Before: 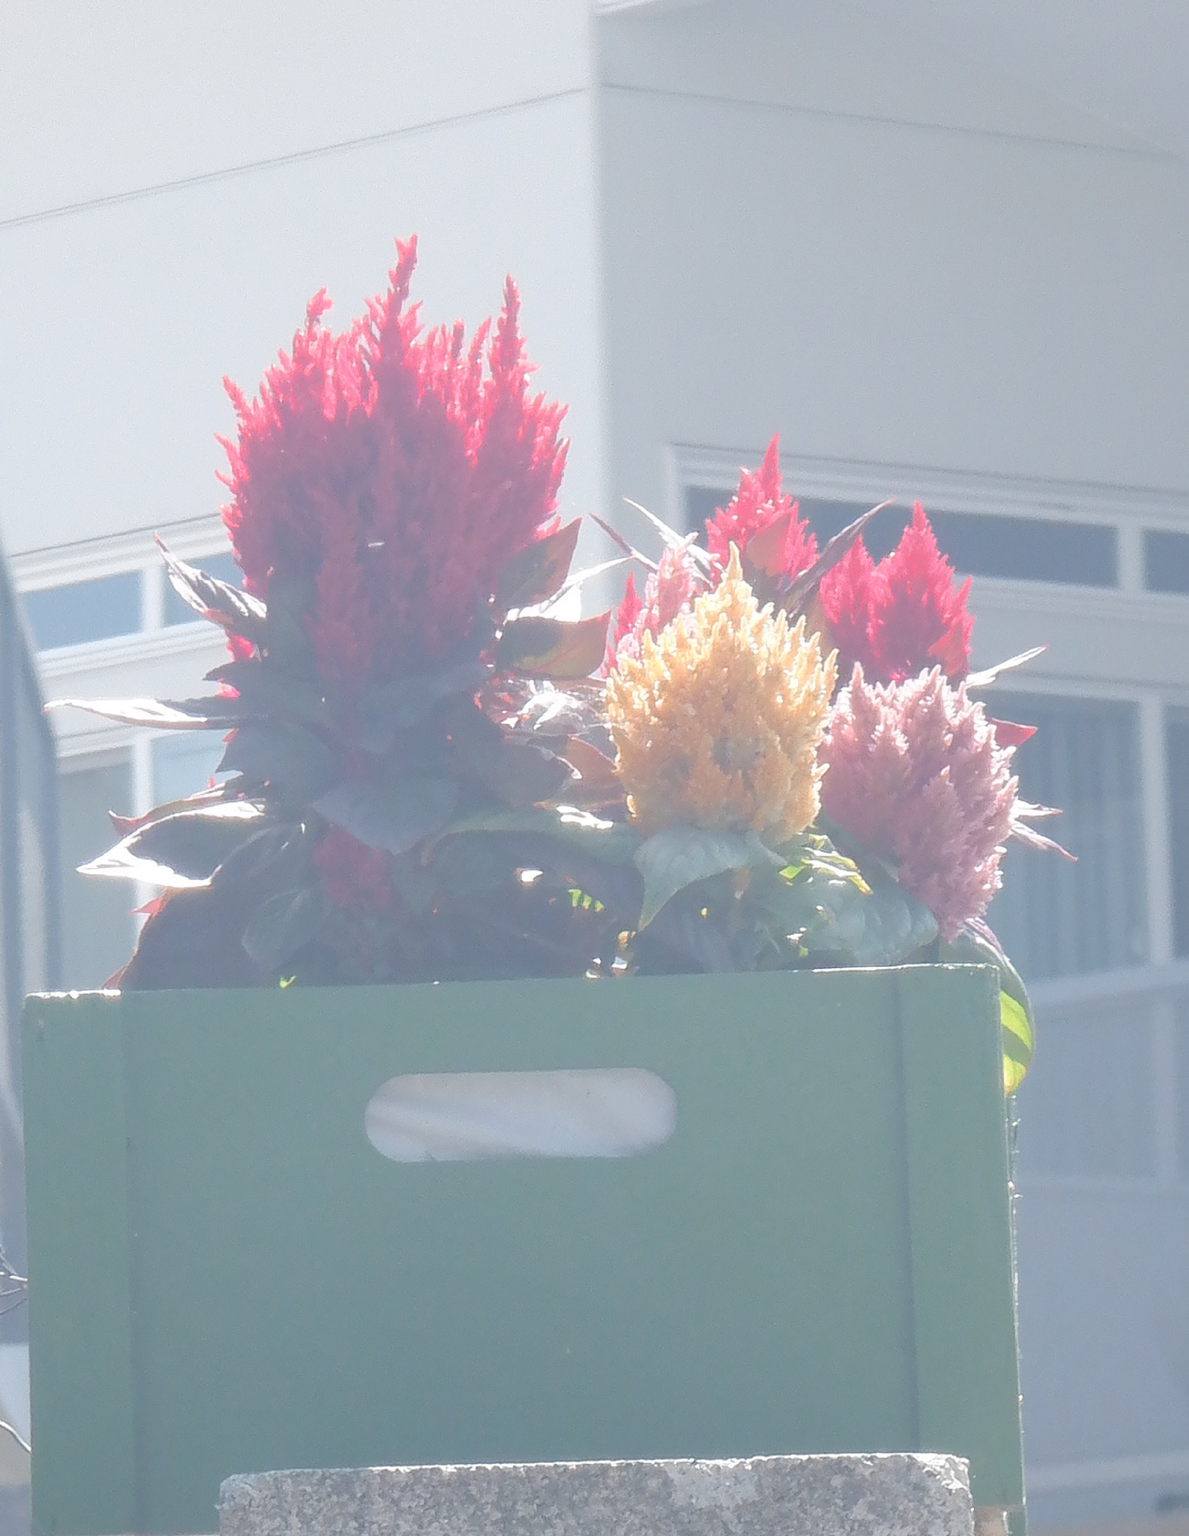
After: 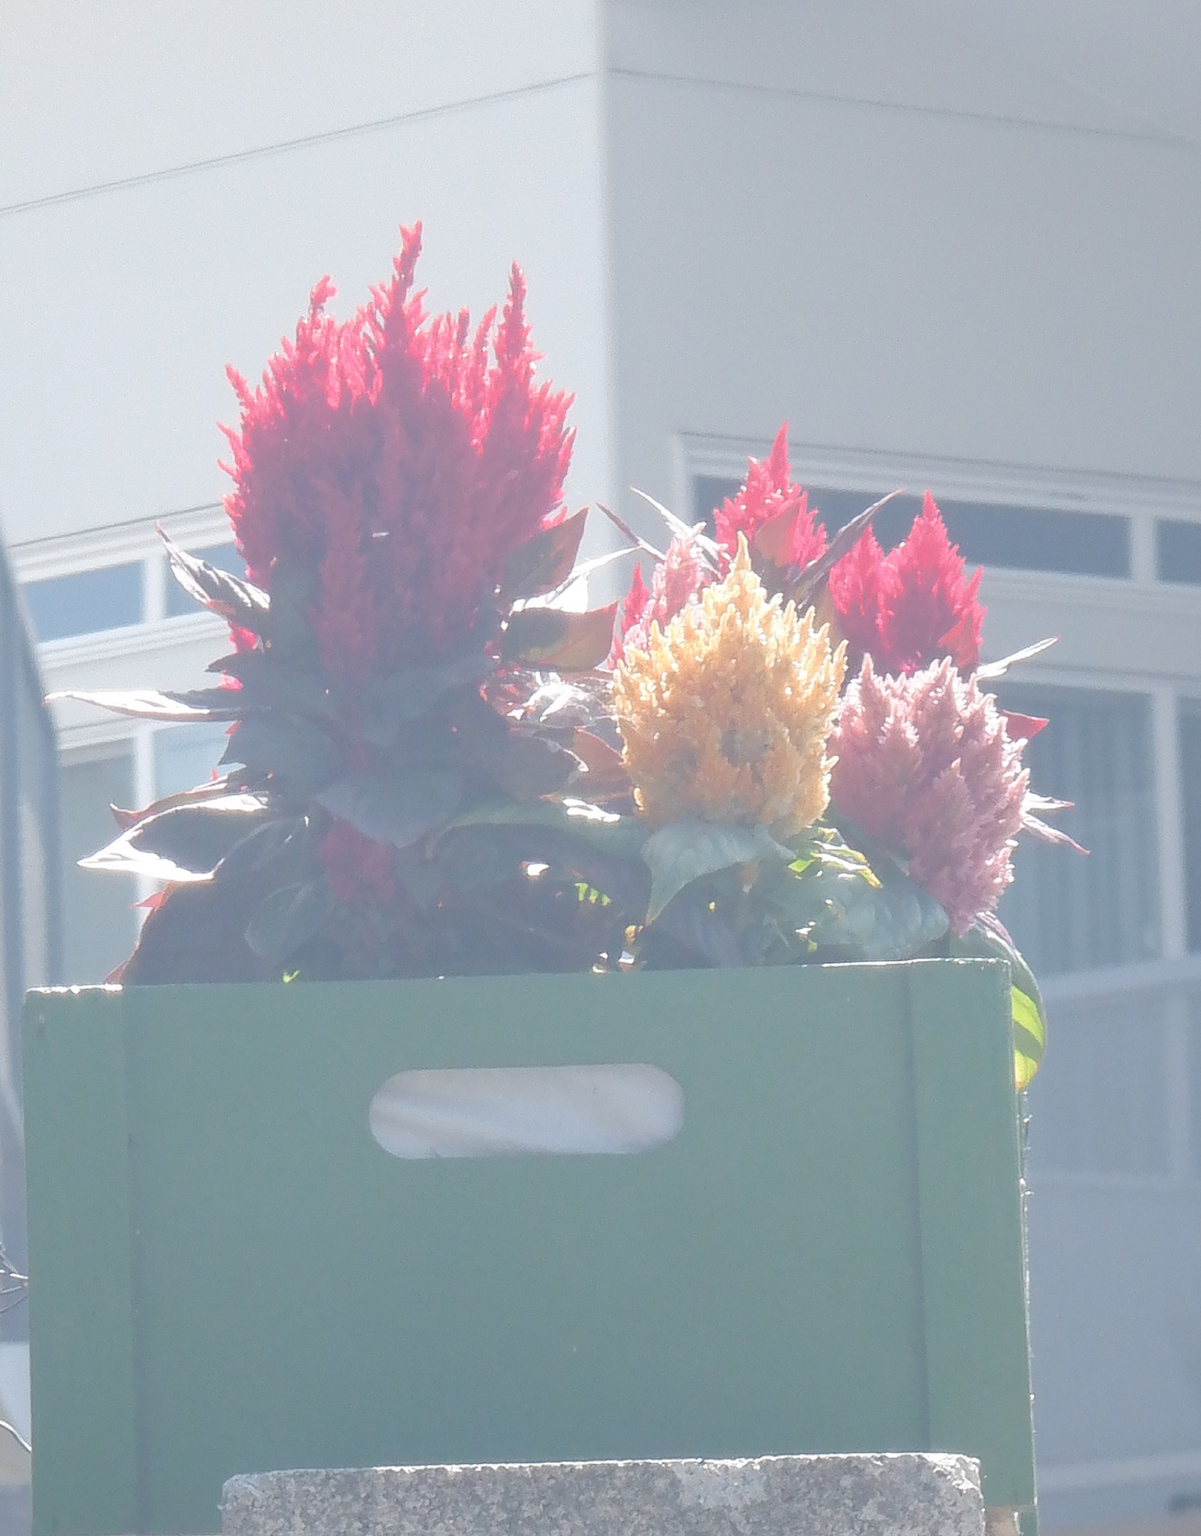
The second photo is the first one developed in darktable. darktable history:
shadows and highlights: shadows 4.1, highlights -17.6, soften with gaussian
crop: top 1.049%, right 0.001%
